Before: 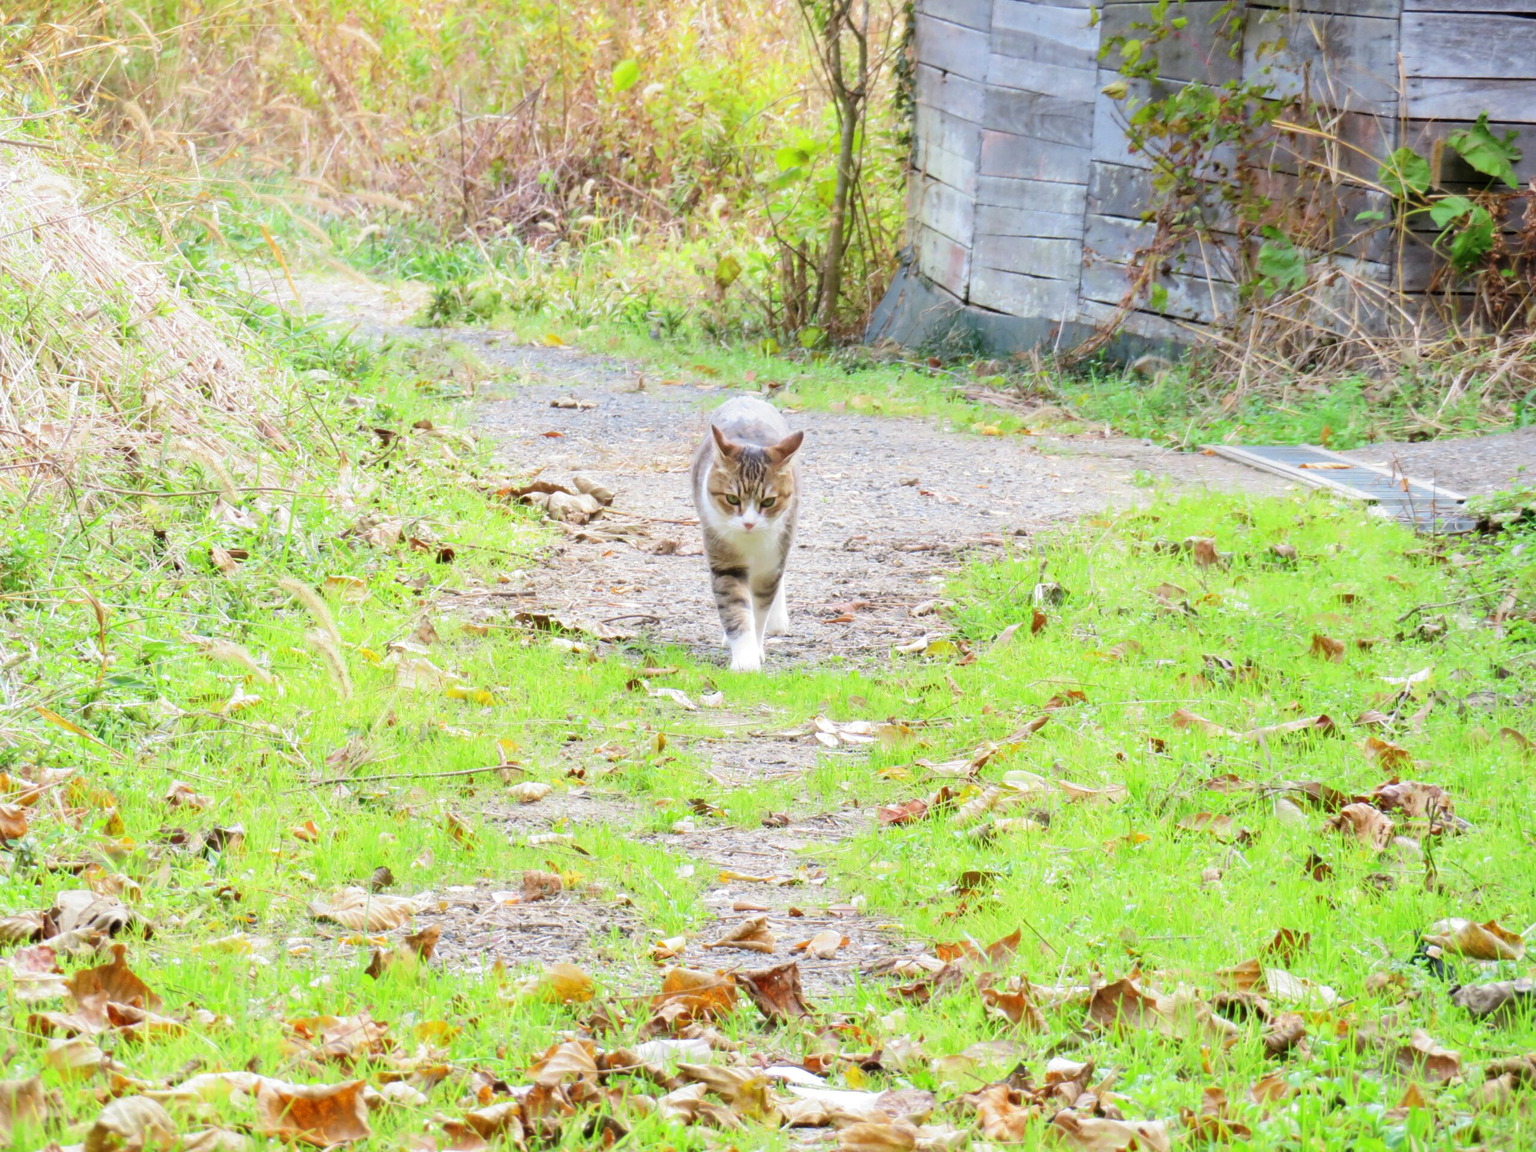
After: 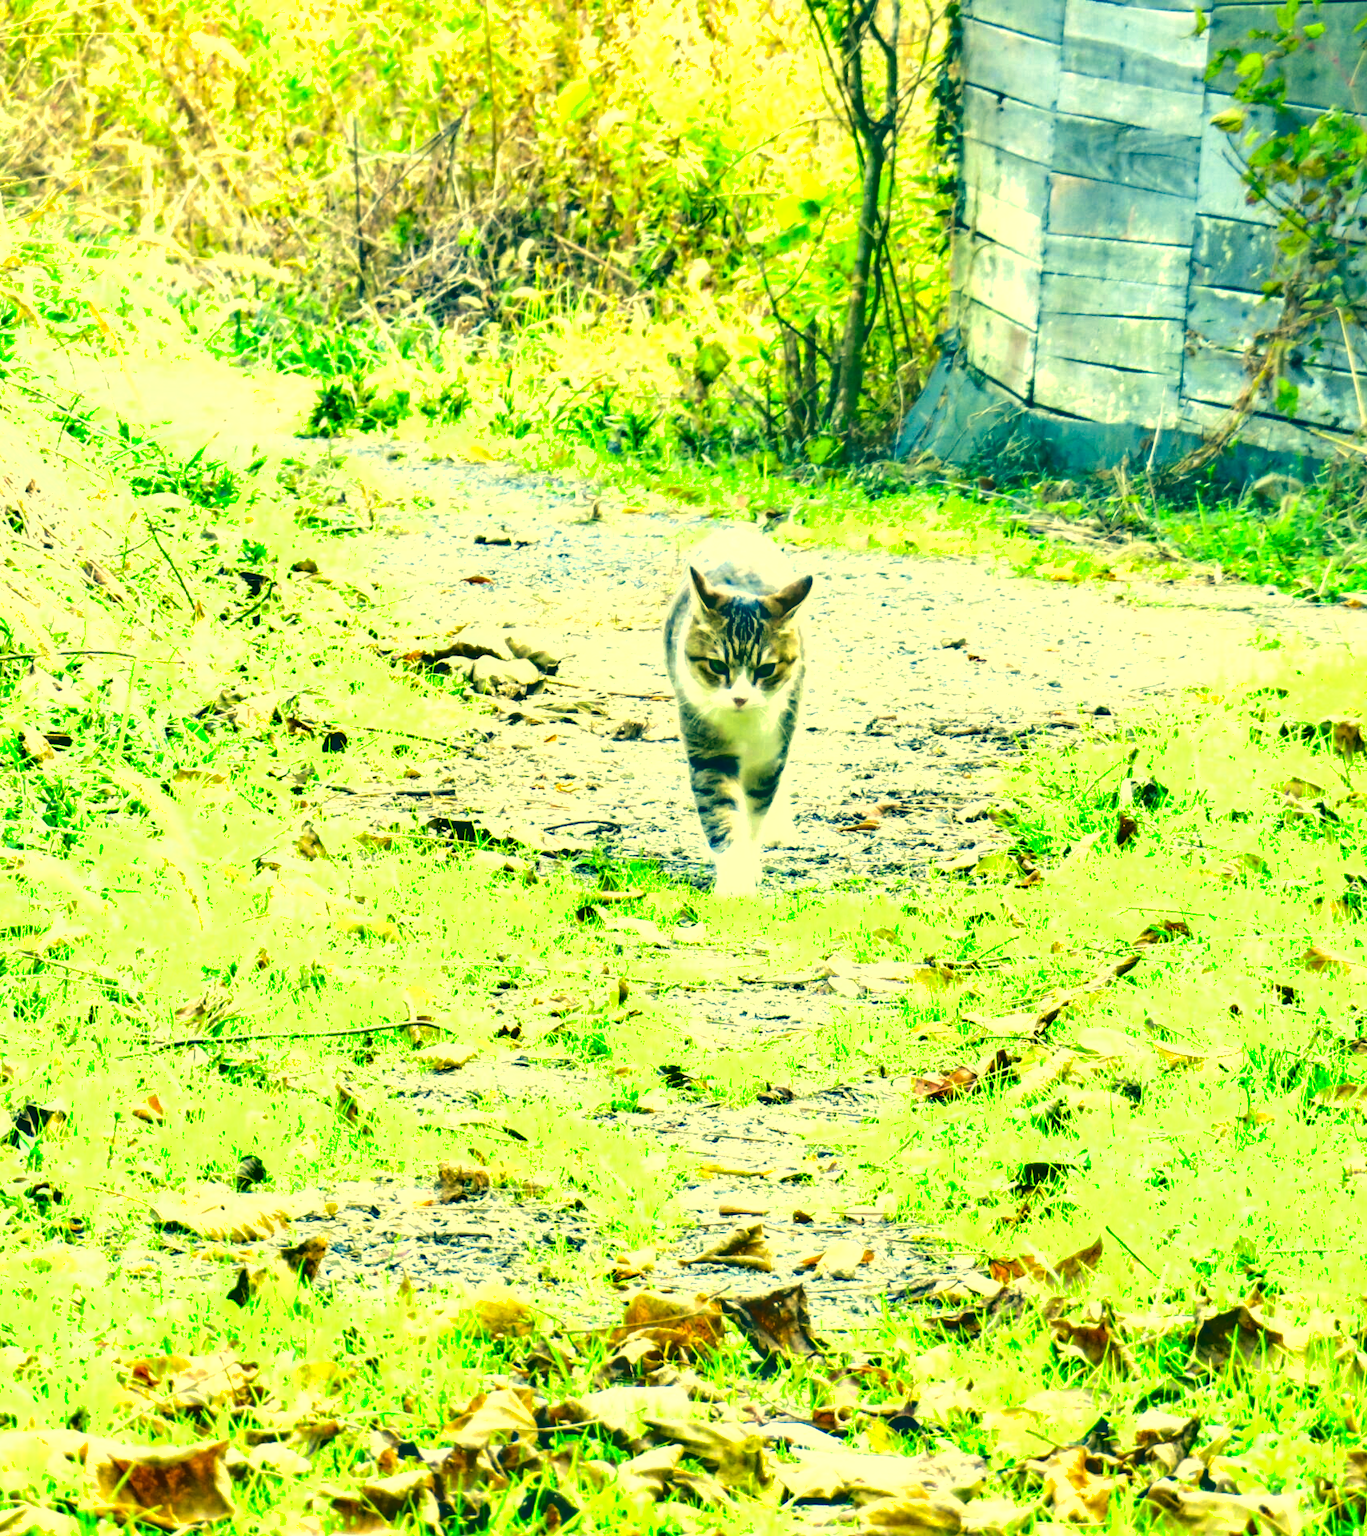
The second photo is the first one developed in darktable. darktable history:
crop and rotate: left 12.684%, right 20.569%
shadows and highlights: shadows 13.59, white point adjustment 1.33, soften with gaussian
contrast brightness saturation: saturation 0.122
exposure: black level correction 0, exposure 0.698 EV, compensate exposure bias true, compensate highlight preservation false
velvia: strength 14.9%
color correction: highlights a* -15.68, highlights b* 39.86, shadows a* -39.86, shadows b* -26.17
local contrast: on, module defaults
